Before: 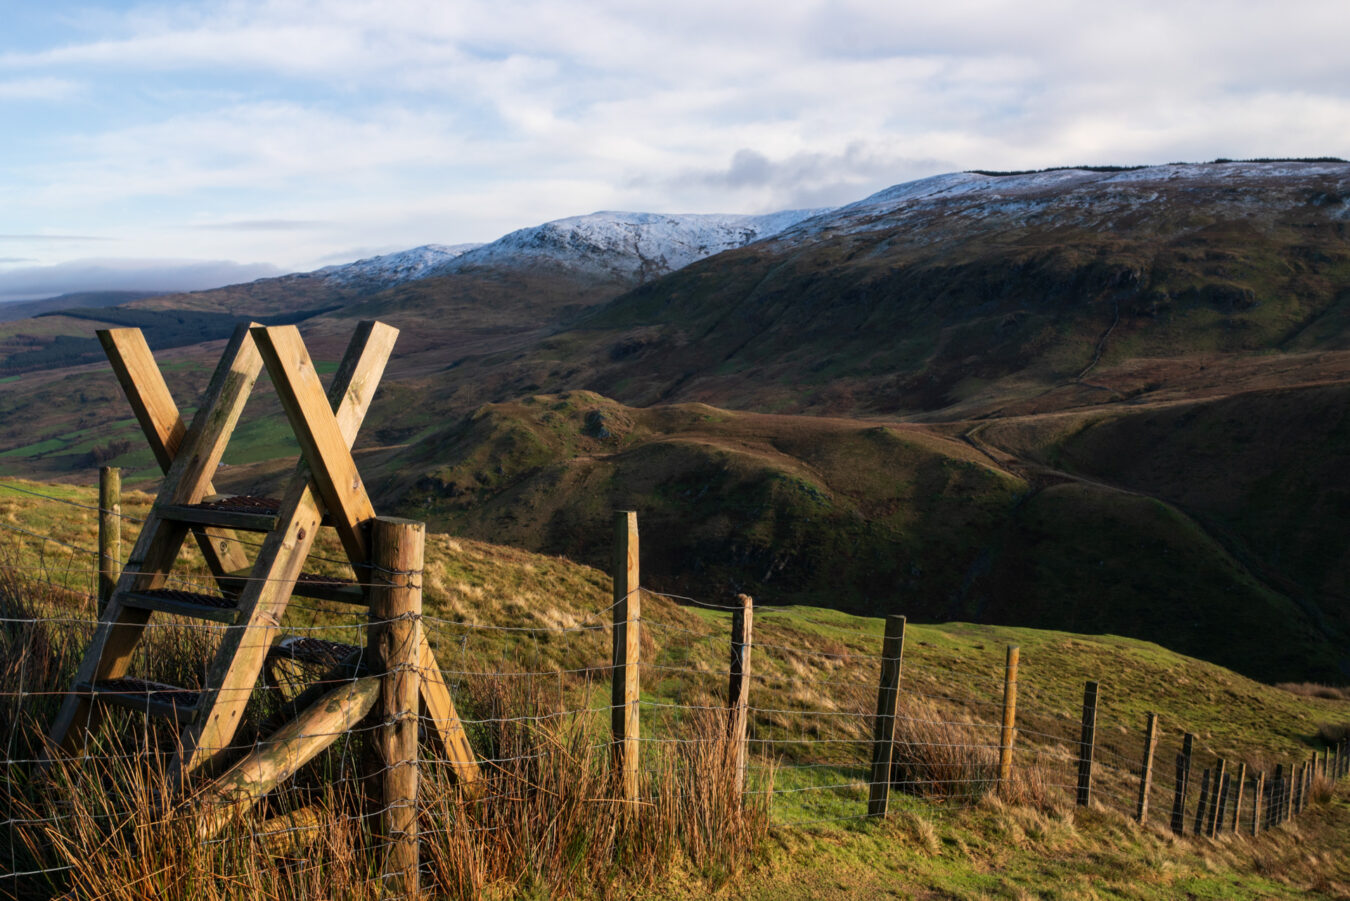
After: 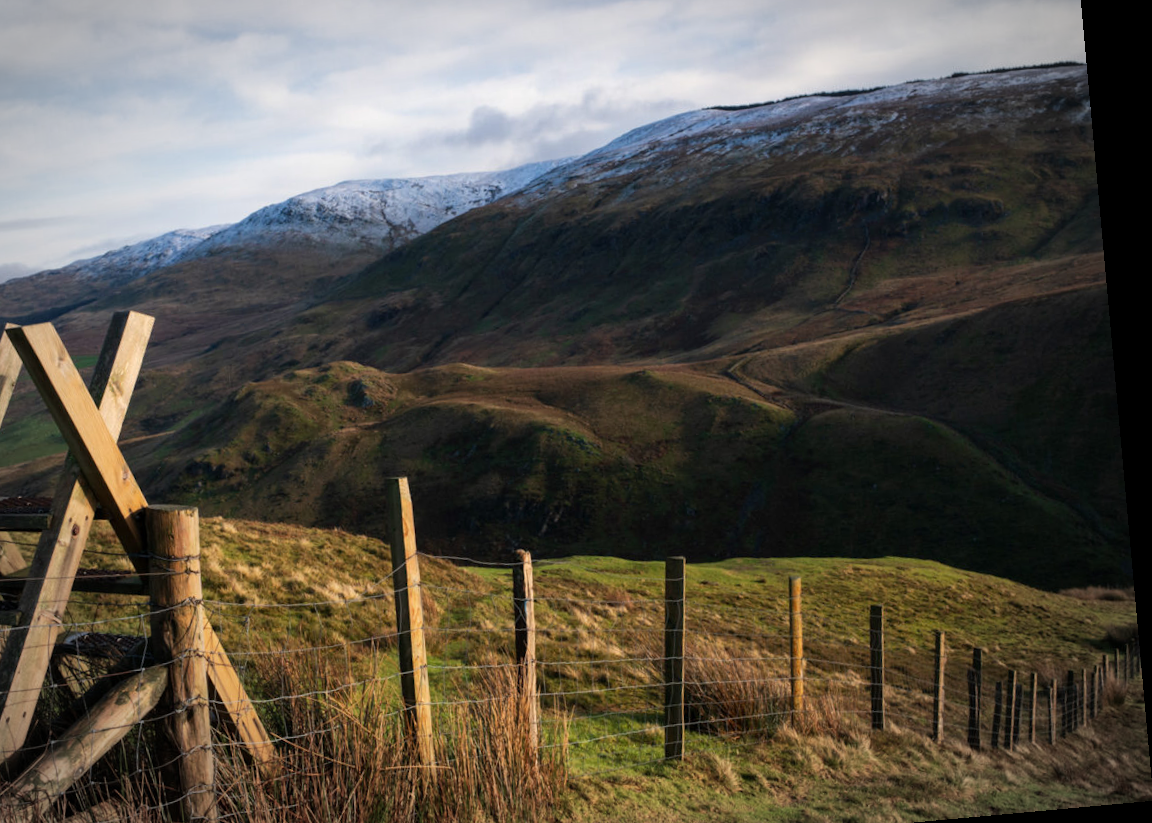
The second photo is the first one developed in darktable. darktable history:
rotate and perspective: rotation -5.2°, automatic cropping off
crop: left 19.159%, top 9.58%, bottom 9.58%
tone equalizer: -8 EV -1.84 EV, -7 EV -1.16 EV, -6 EV -1.62 EV, smoothing diameter 25%, edges refinement/feathering 10, preserve details guided filter
vignetting: automatic ratio true
